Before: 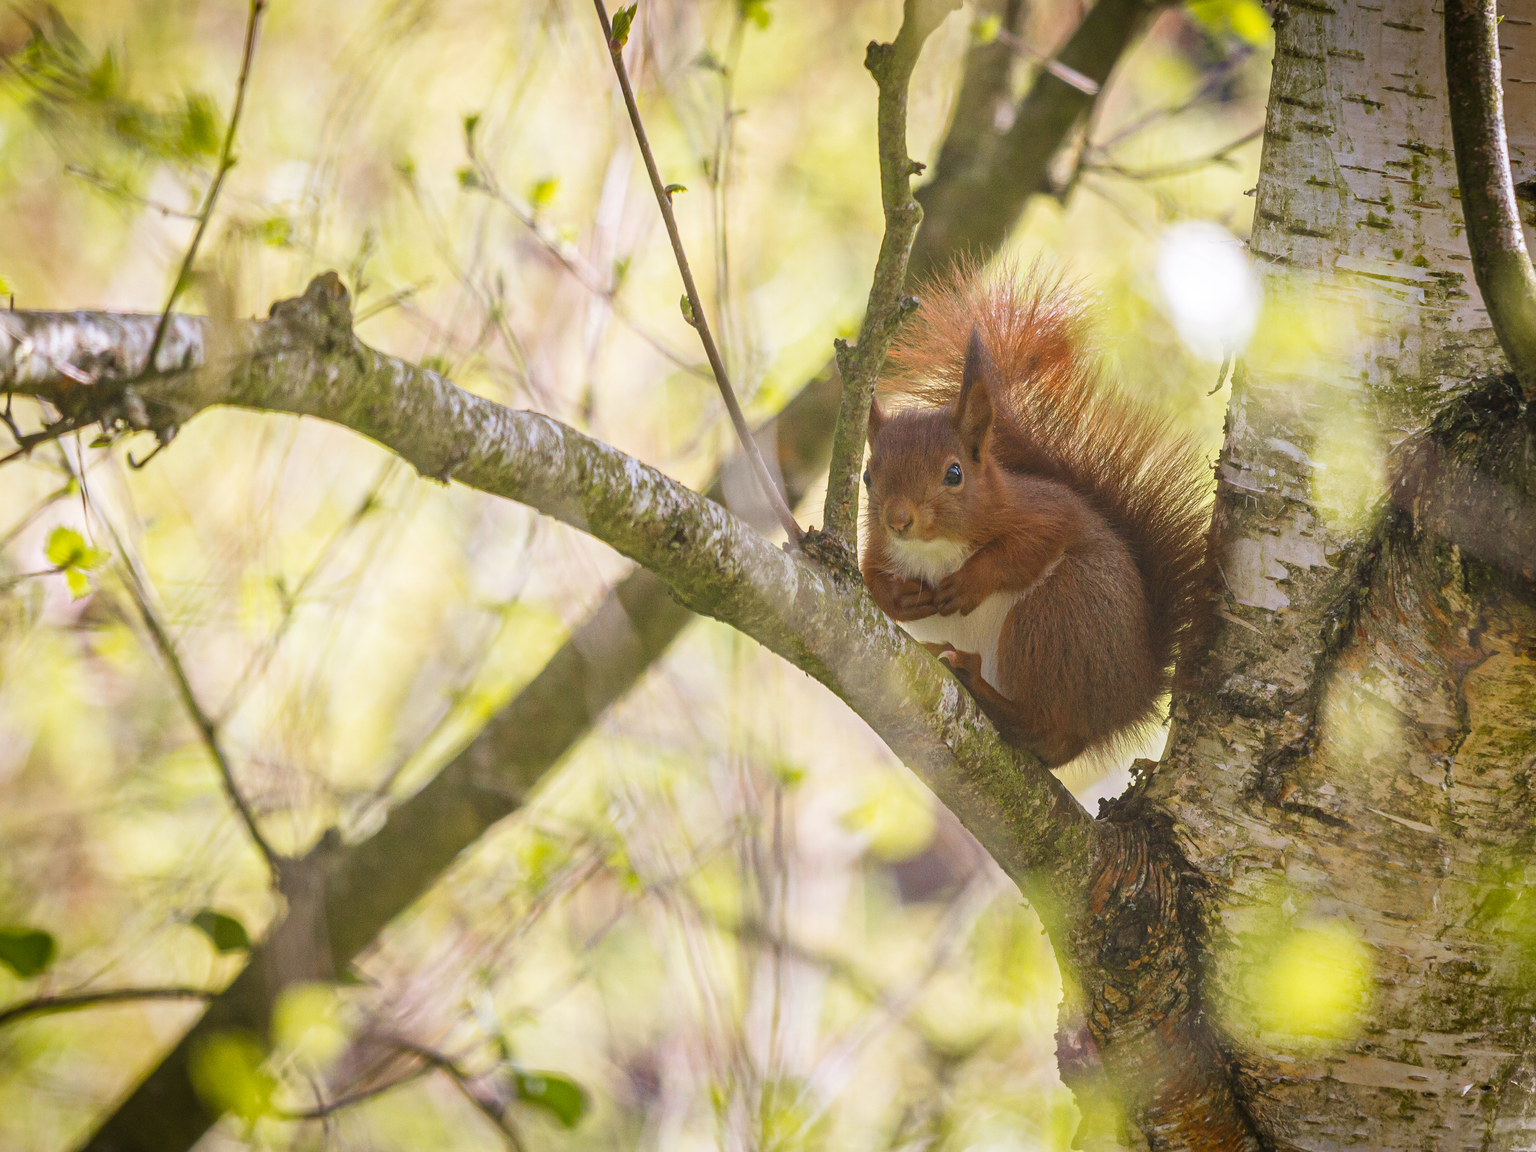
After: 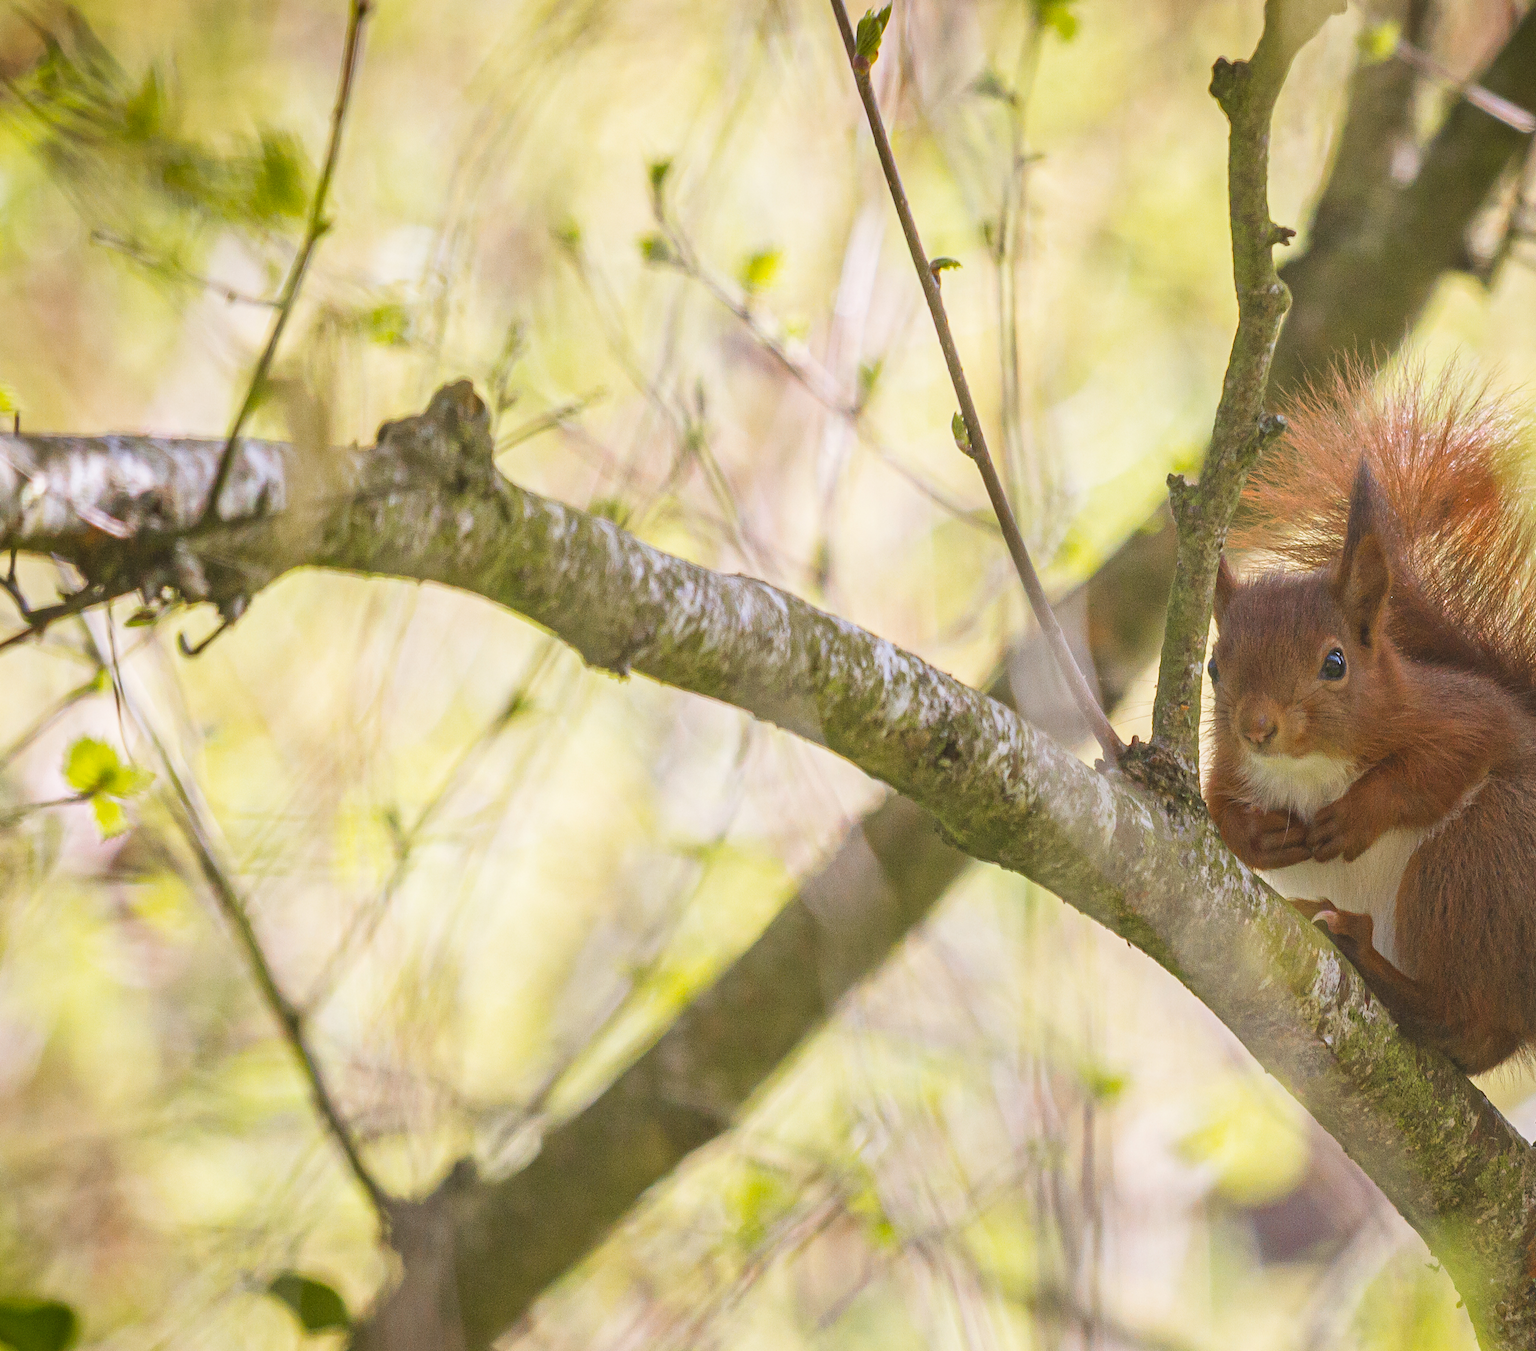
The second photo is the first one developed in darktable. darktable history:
crop: right 28.494%, bottom 16.112%
